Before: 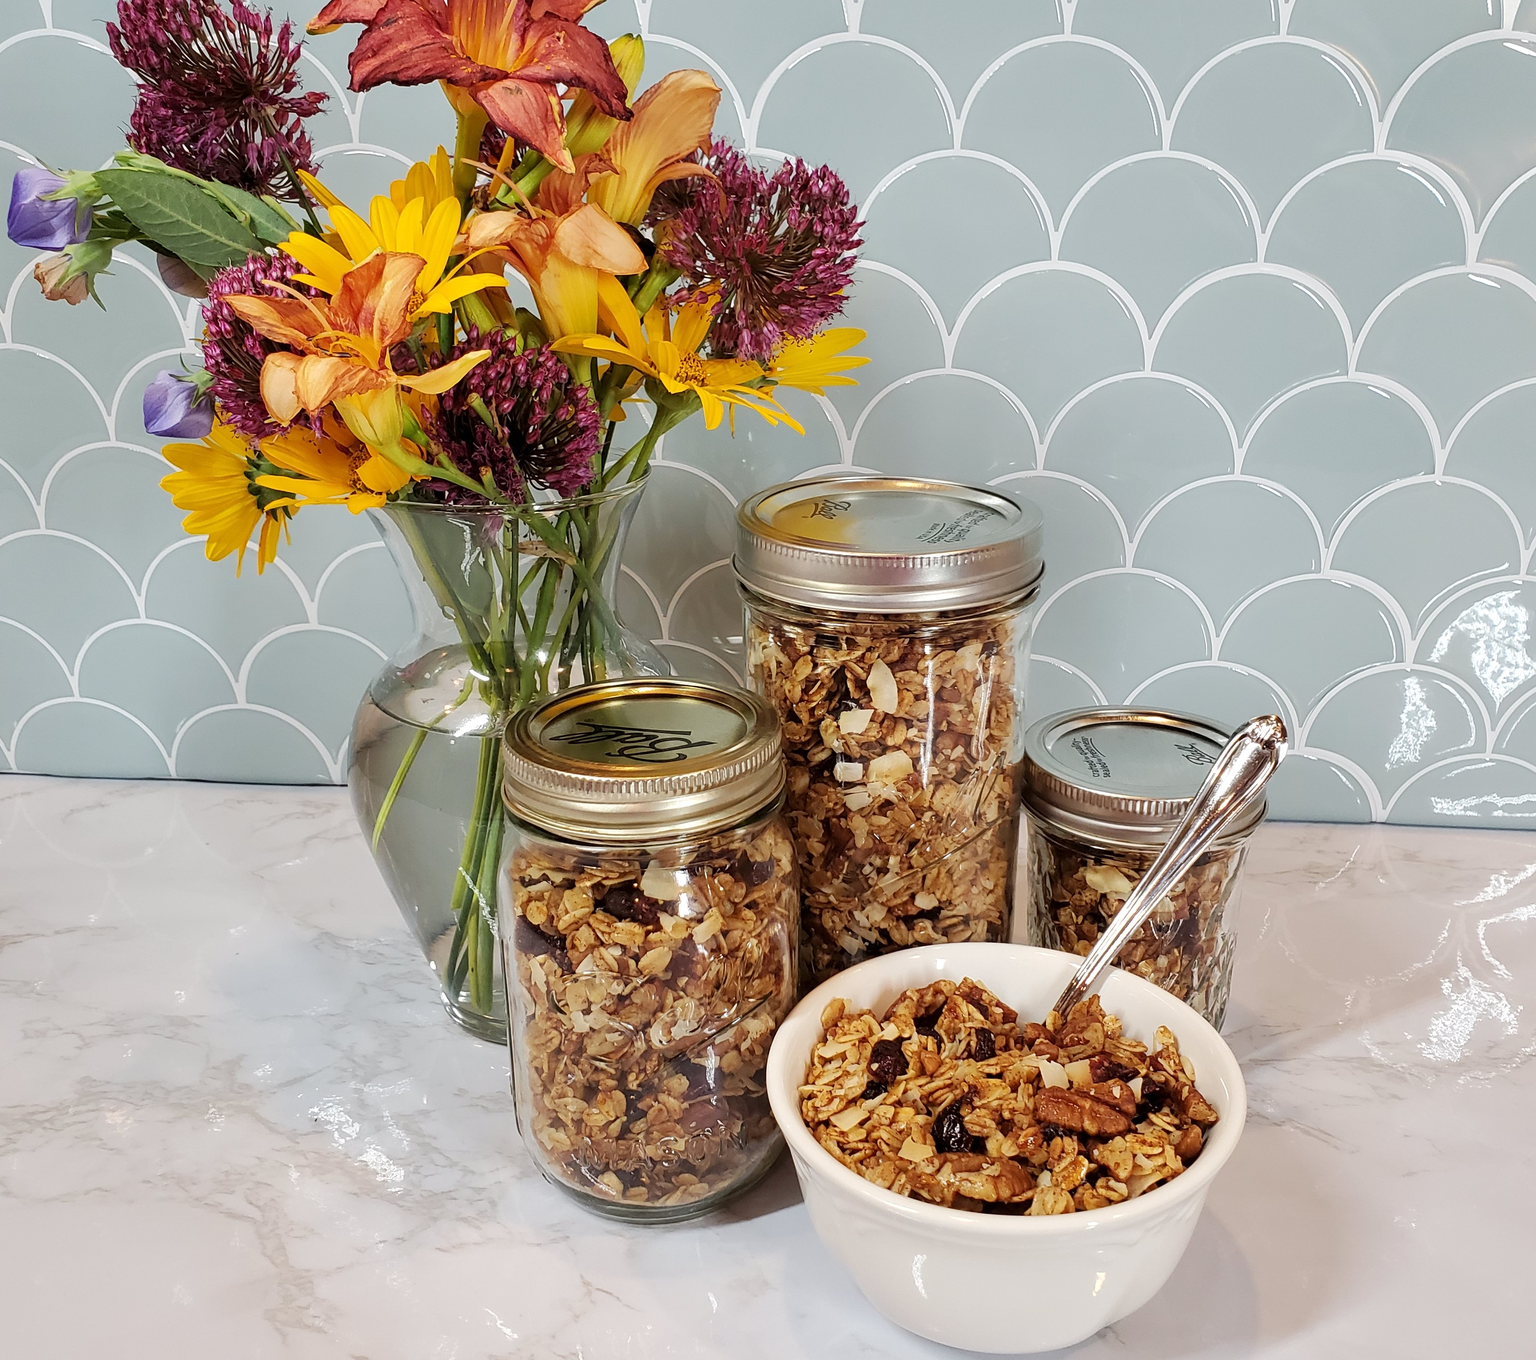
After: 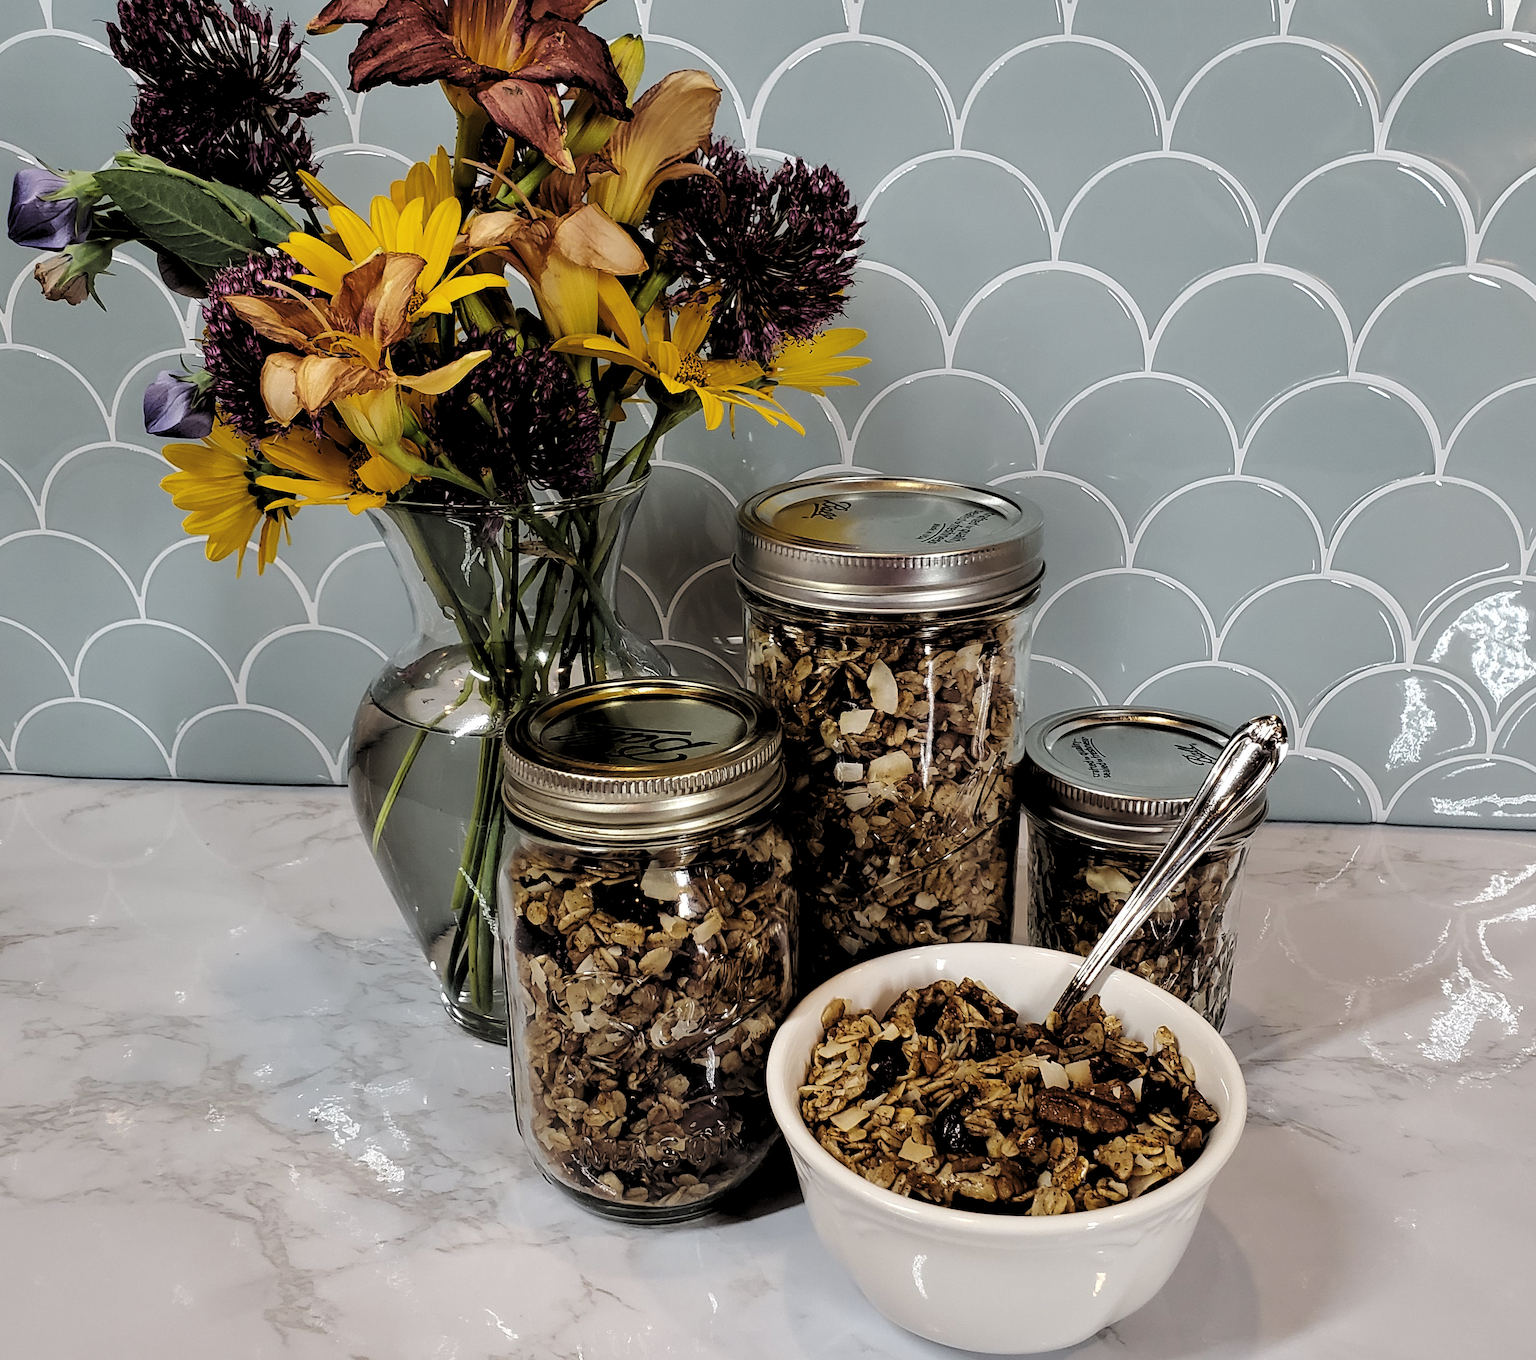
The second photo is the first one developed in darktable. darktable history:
levels: mode automatic, black 8.53%, levels [0.029, 0.545, 0.971]
